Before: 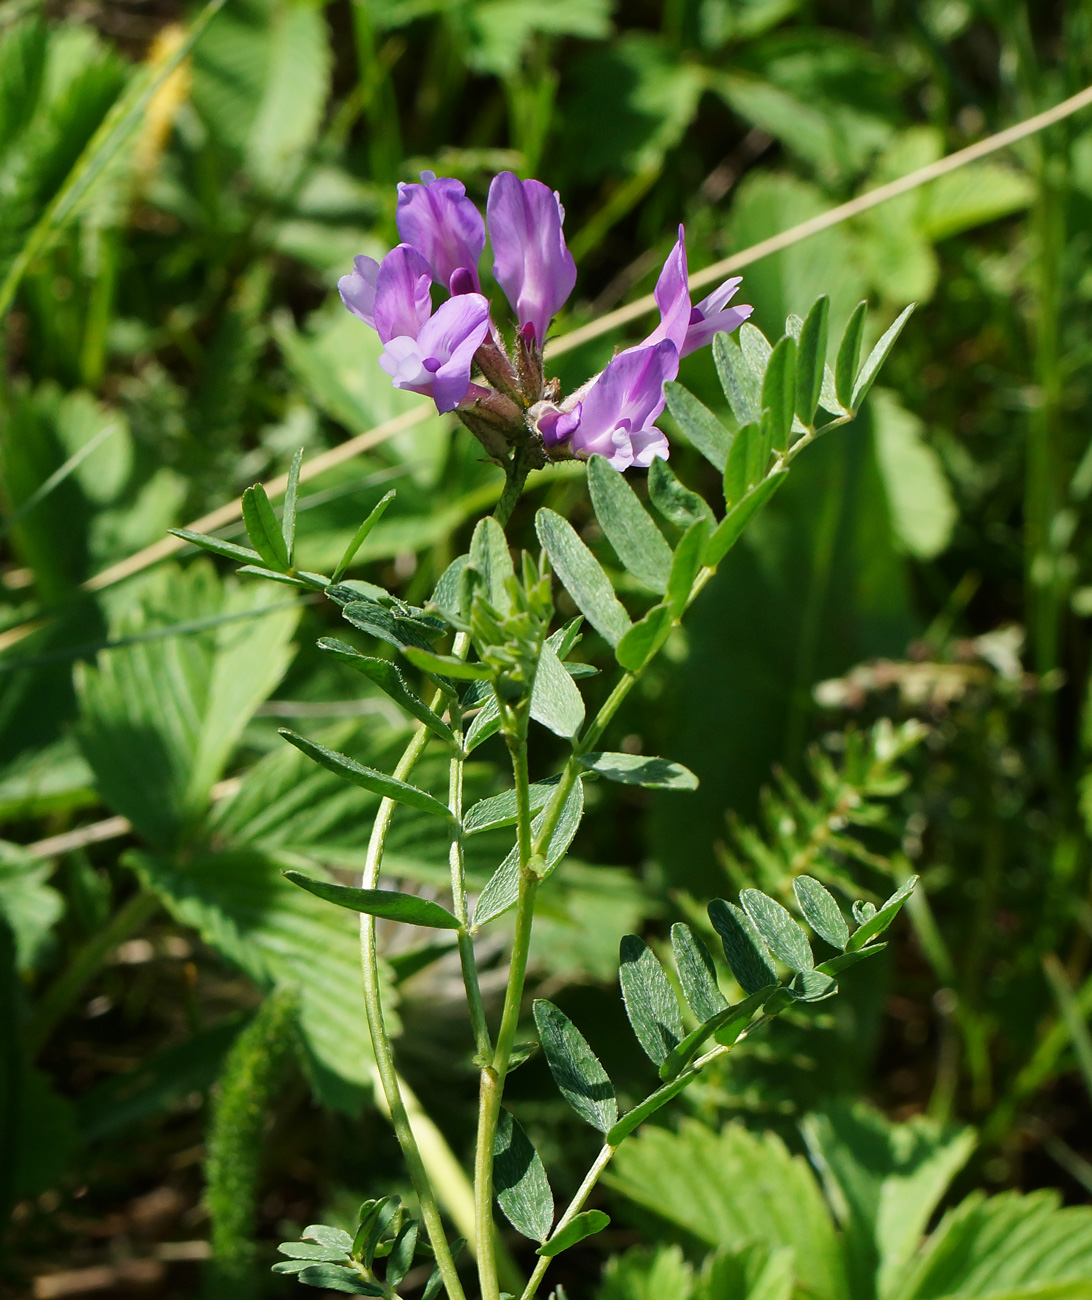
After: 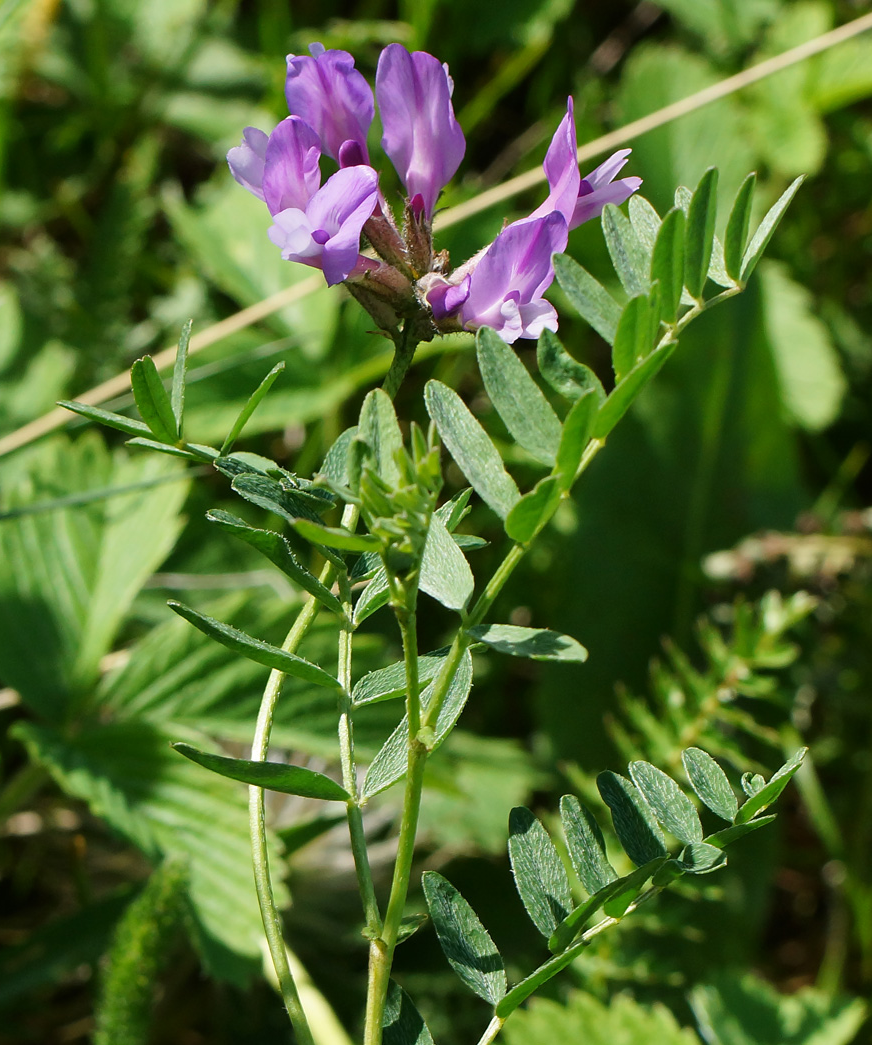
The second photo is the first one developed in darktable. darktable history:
crop and rotate: left 10.204%, top 9.911%, right 9.883%, bottom 9.651%
